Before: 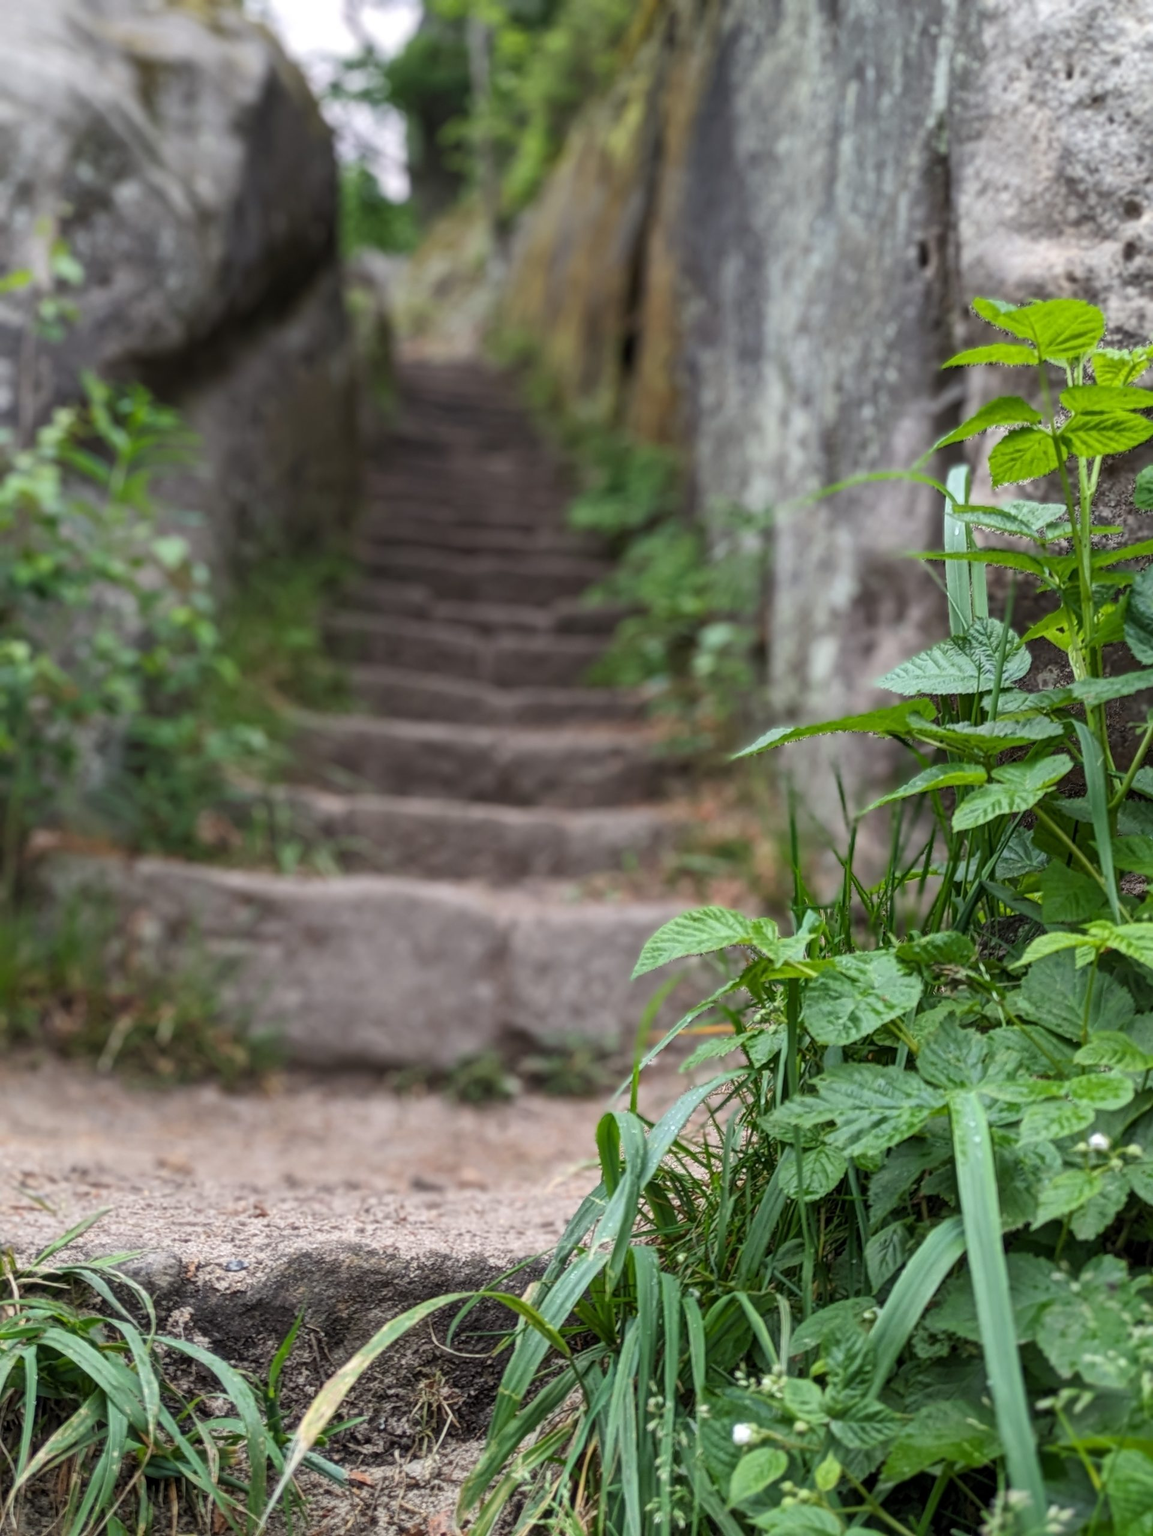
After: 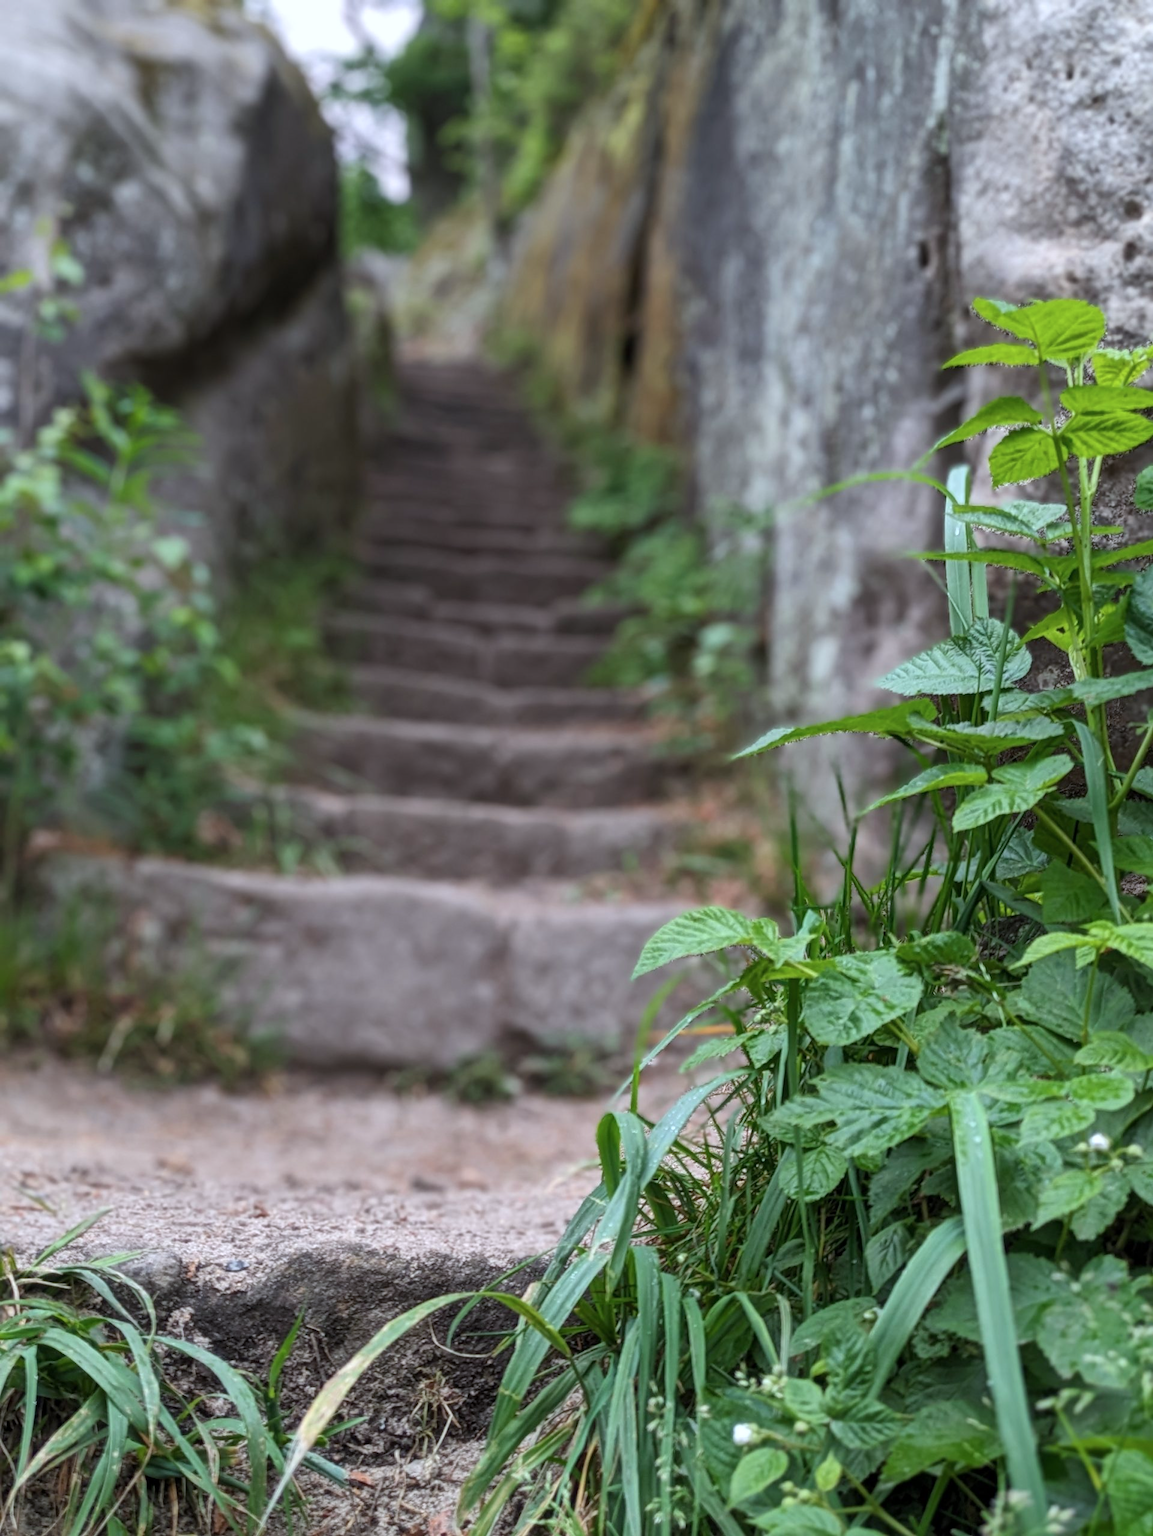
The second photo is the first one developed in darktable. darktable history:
color correction: highlights a* -0.761, highlights b* -9.25
